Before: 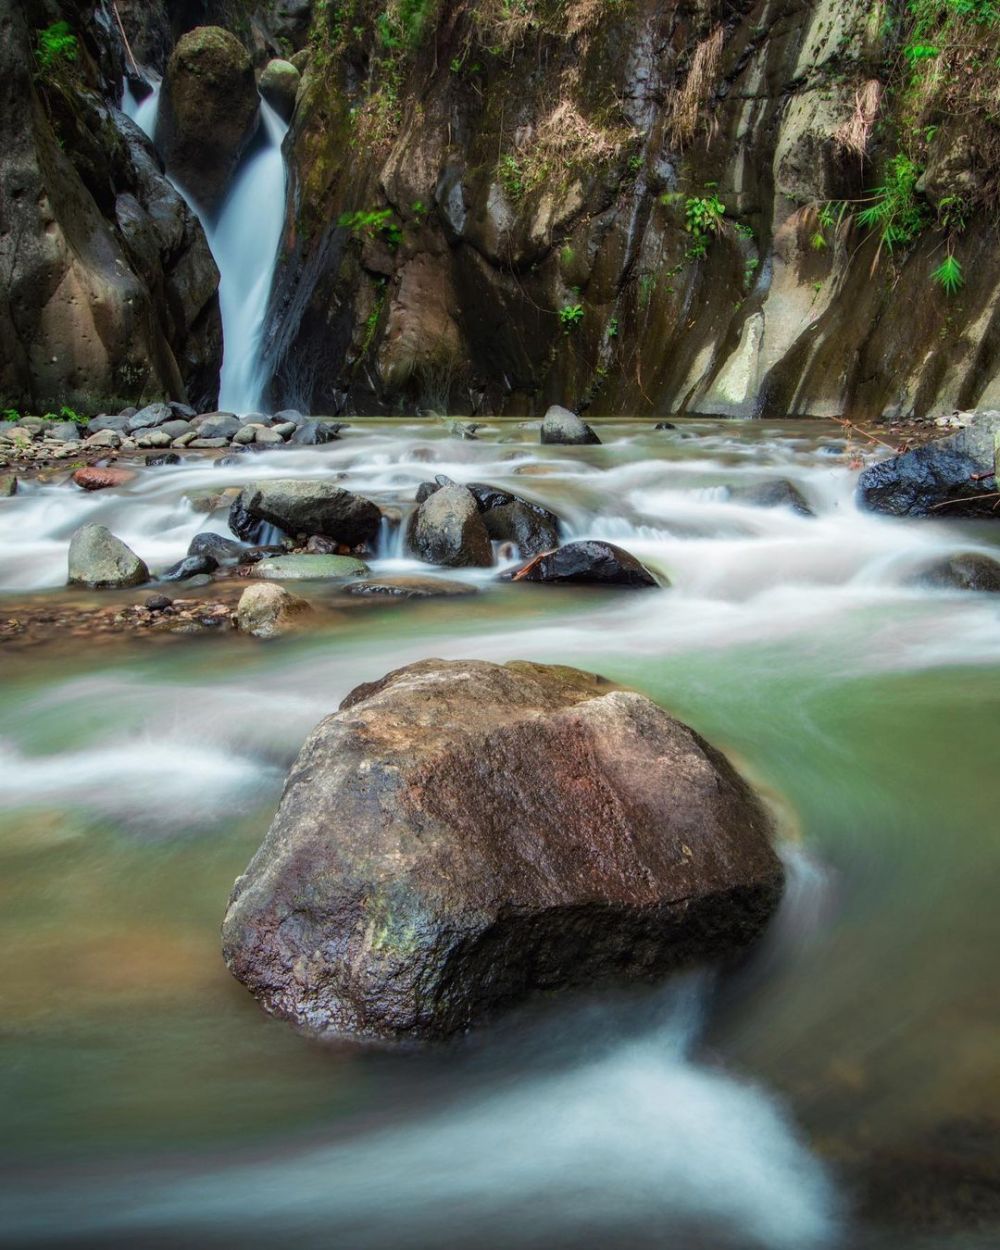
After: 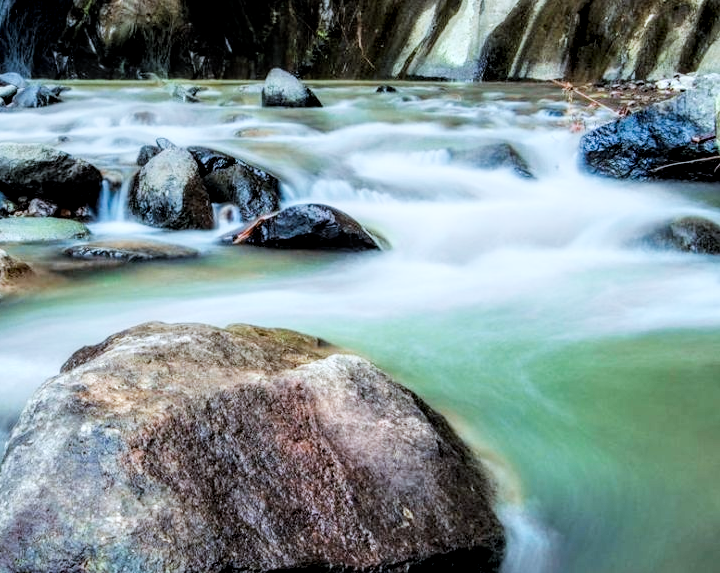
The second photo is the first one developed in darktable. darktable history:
local contrast: detail 142%
crop and rotate: left 27.938%, top 27.046%, bottom 27.046%
color calibration: output R [1.063, -0.012, -0.003, 0], output G [0, 1.022, 0.021, 0], output B [-0.079, 0.047, 1, 0], illuminant custom, x 0.389, y 0.387, temperature 3838.64 K
exposure: black level correction 0, exposure 0.7 EV, compensate exposure bias true, compensate highlight preservation false
filmic rgb: black relative exposure -5 EV, hardness 2.88, contrast 1.2, highlights saturation mix -30%
